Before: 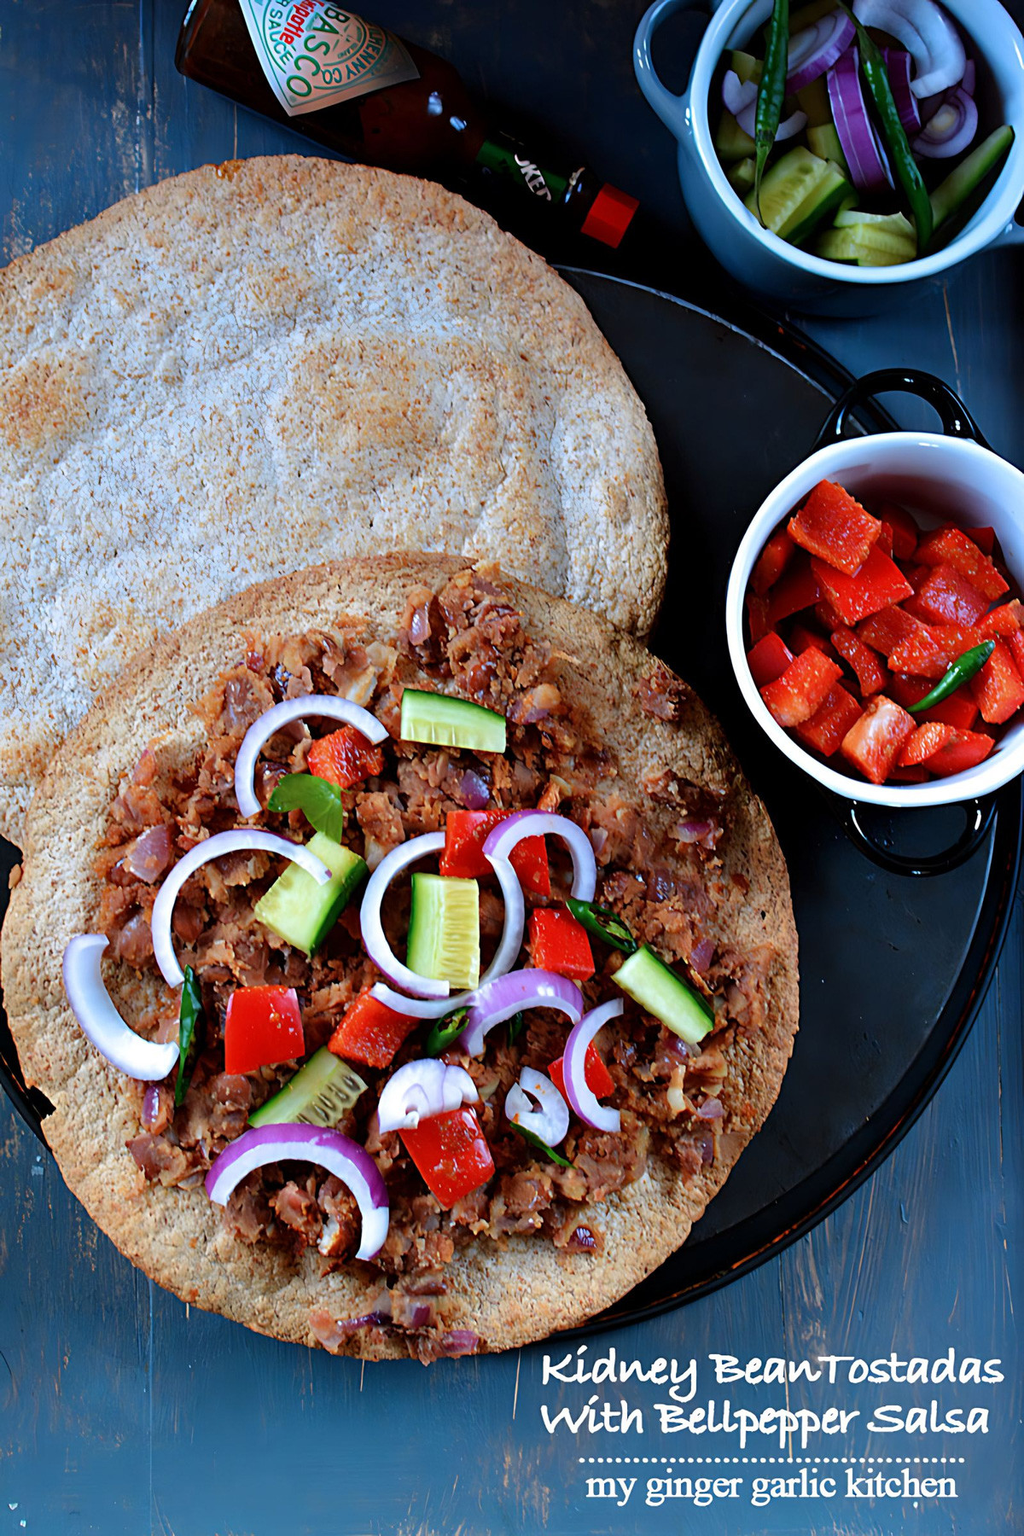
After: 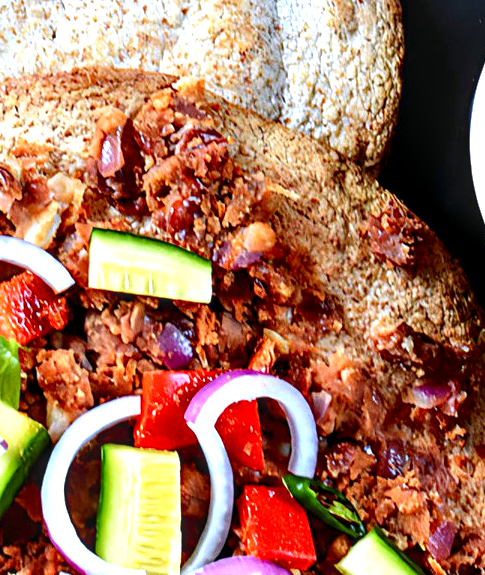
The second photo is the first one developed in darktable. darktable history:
tone curve: curves: ch0 [(0, 0) (0.227, 0.17) (0.766, 0.774) (1, 1)]; ch1 [(0, 0) (0.114, 0.127) (0.437, 0.452) (0.498, 0.495) (0.579, 0.602) (1, 1)]; ch2 [(0, 0) (0.233, 0.259) (0.493, 0.492) (0.568, 0.596) (1, 1)], color space Lab, independent channels, preserve colors none
local contrast: highlights 25%, detail 150%
crop: left 31.751%, top 32.172%, right 27.8%, bottom 35.83%
exposure: exposure 0.935 EV, compensate highlight preservation false
